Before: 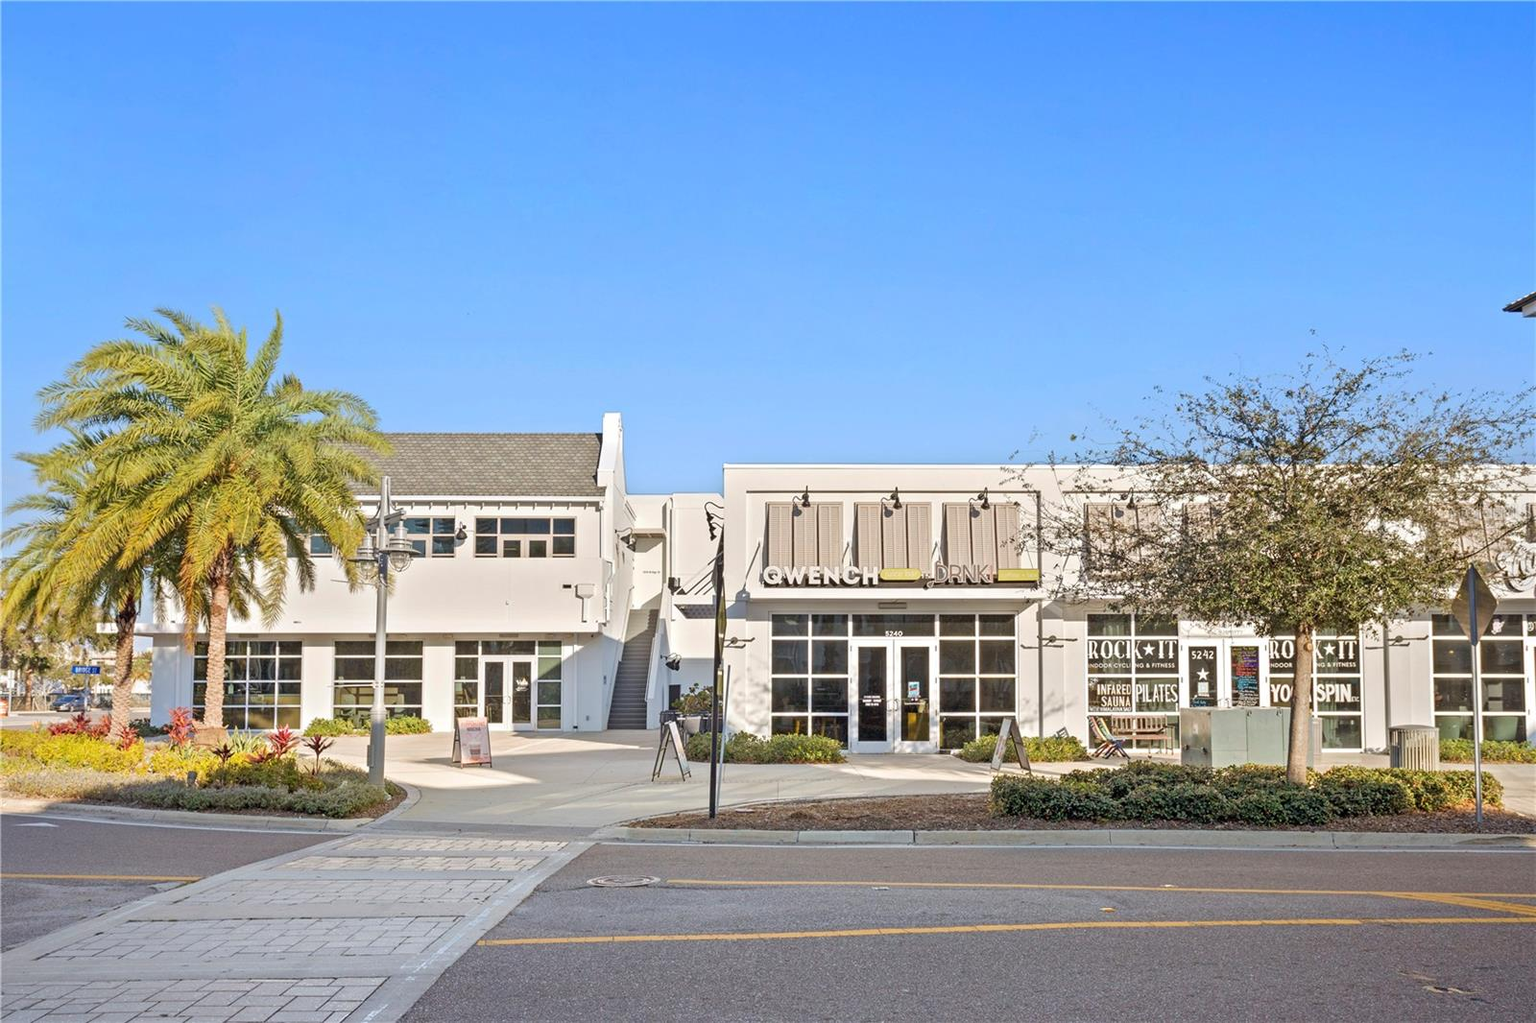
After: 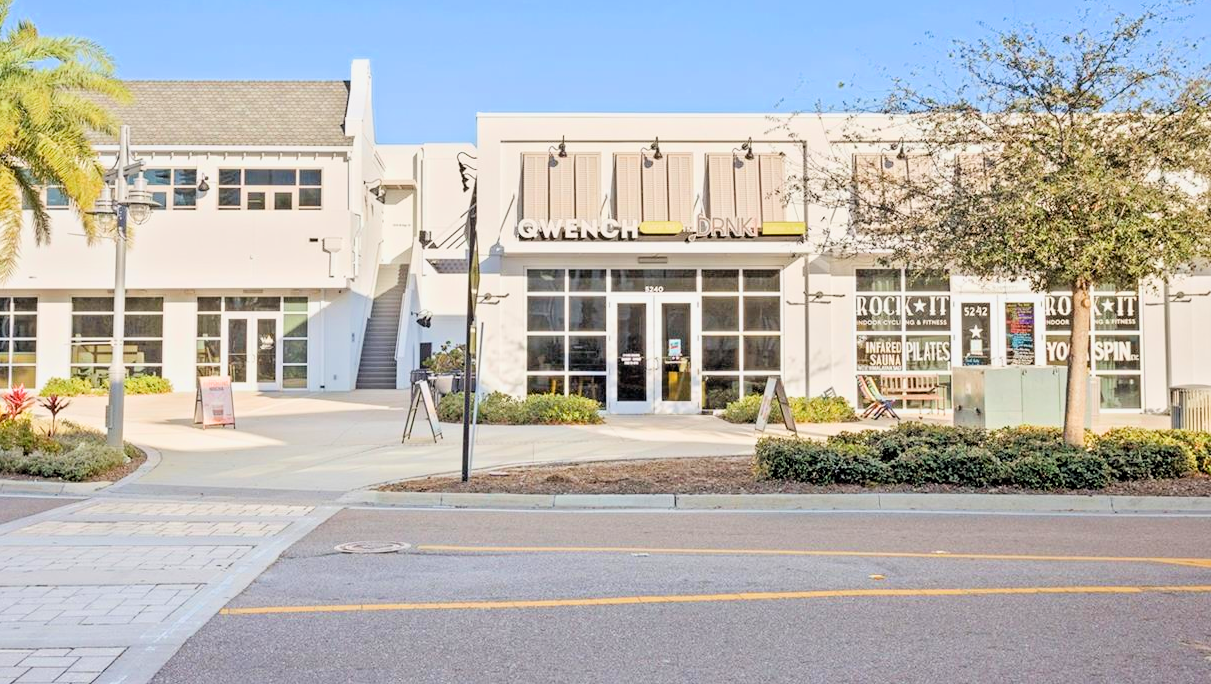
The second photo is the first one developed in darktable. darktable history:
crop and rotate: left 17.338%, top 34.807%, right 6.953%, bottom 0.994%
filmic rgb: black relative exposure -7.65 EV, white relative exposure 4.56 EV, hardness 3.61, contrast 0.999, color science v6 (2022)
exposure: black level correction 0.002, exposure 0.677 EV, compensate highlight preservation false
tone equalizer: -8 EV -0.412 EV, -7 EV -0.406 EV, -6 EV -0.348 EV, -5 EV -0.205 EV, -3 EV 0.257 EV, -2 EV 0.361 EV, -1 EV 0.4 EV, +0 EV 0.441 EV
